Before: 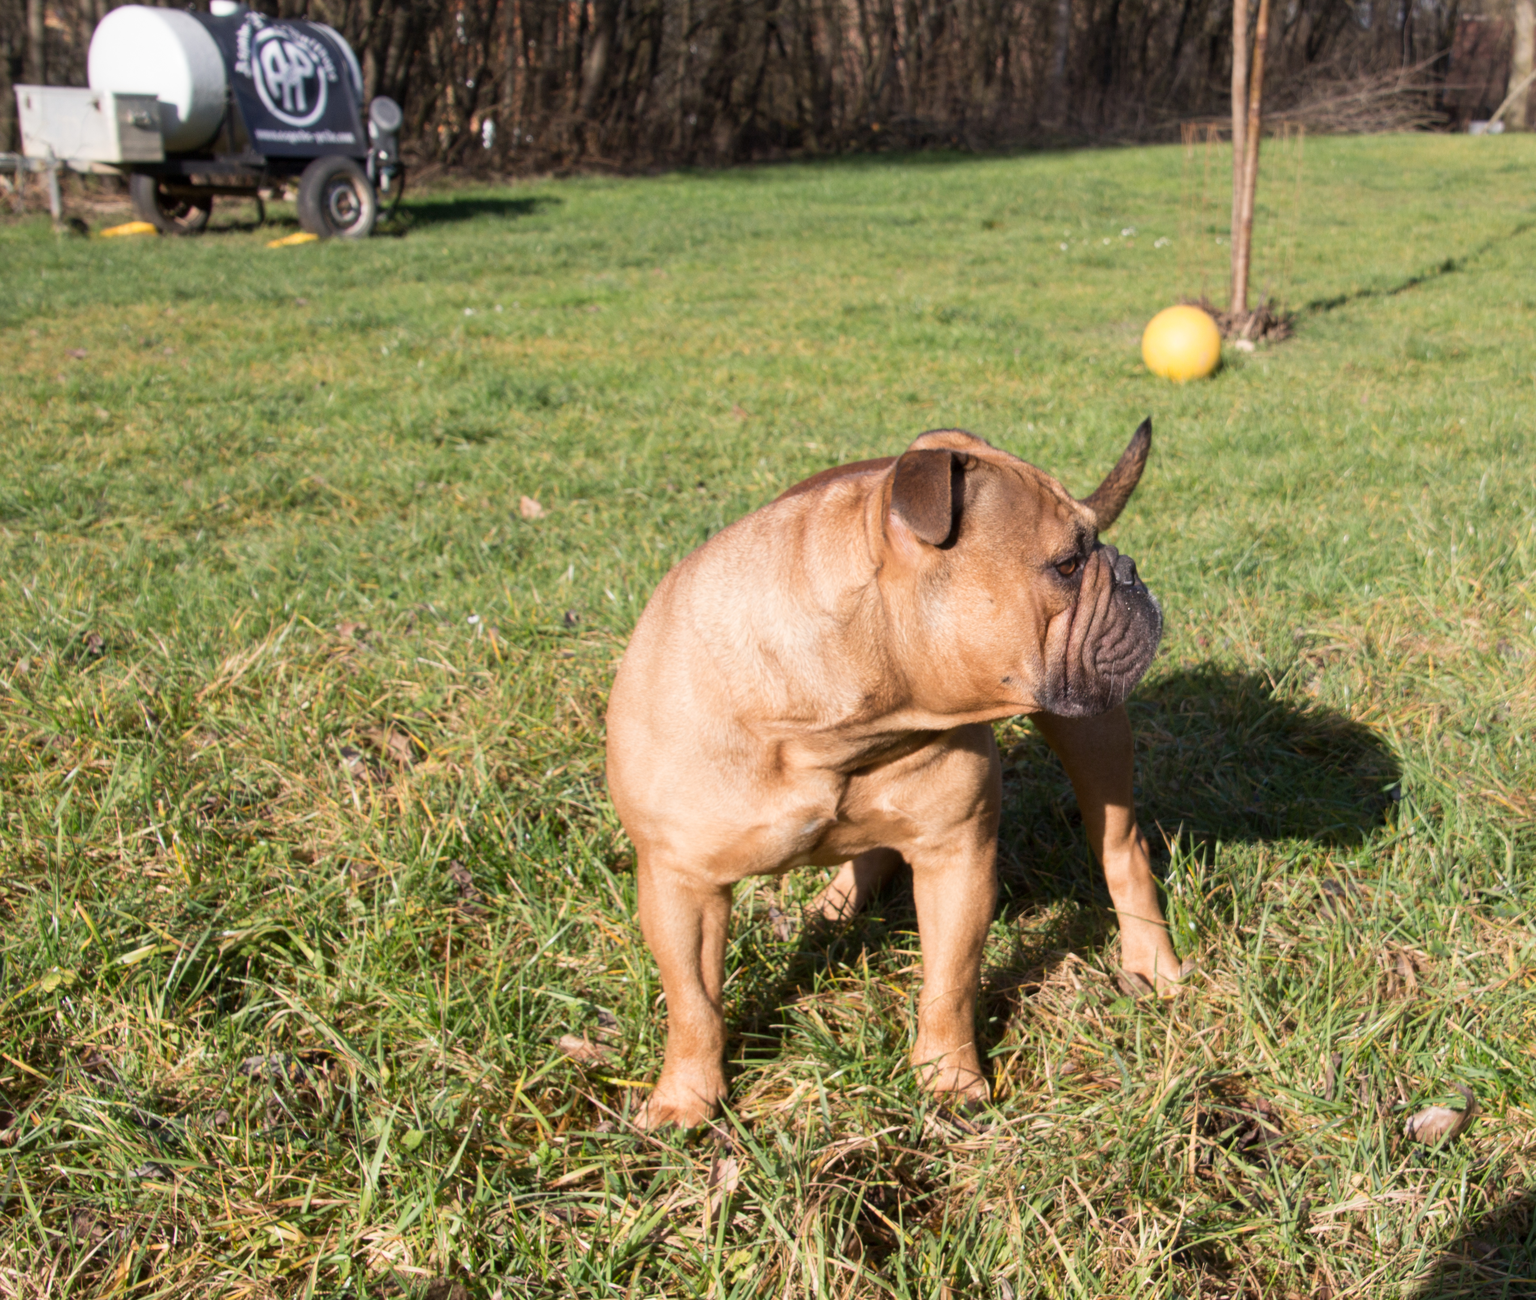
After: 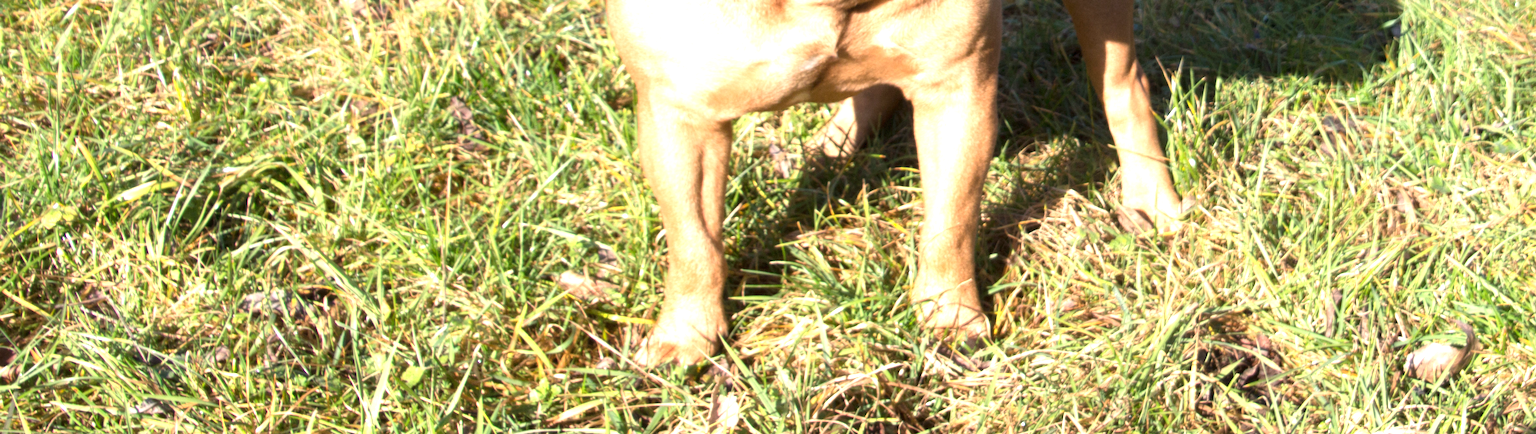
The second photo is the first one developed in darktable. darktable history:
crop and rotate: top 58.791%, bottom 7.761%
exposure: black level correction 0, exposure 1.123 EV, compensate exposure bias true, compensate highlight preservation false
